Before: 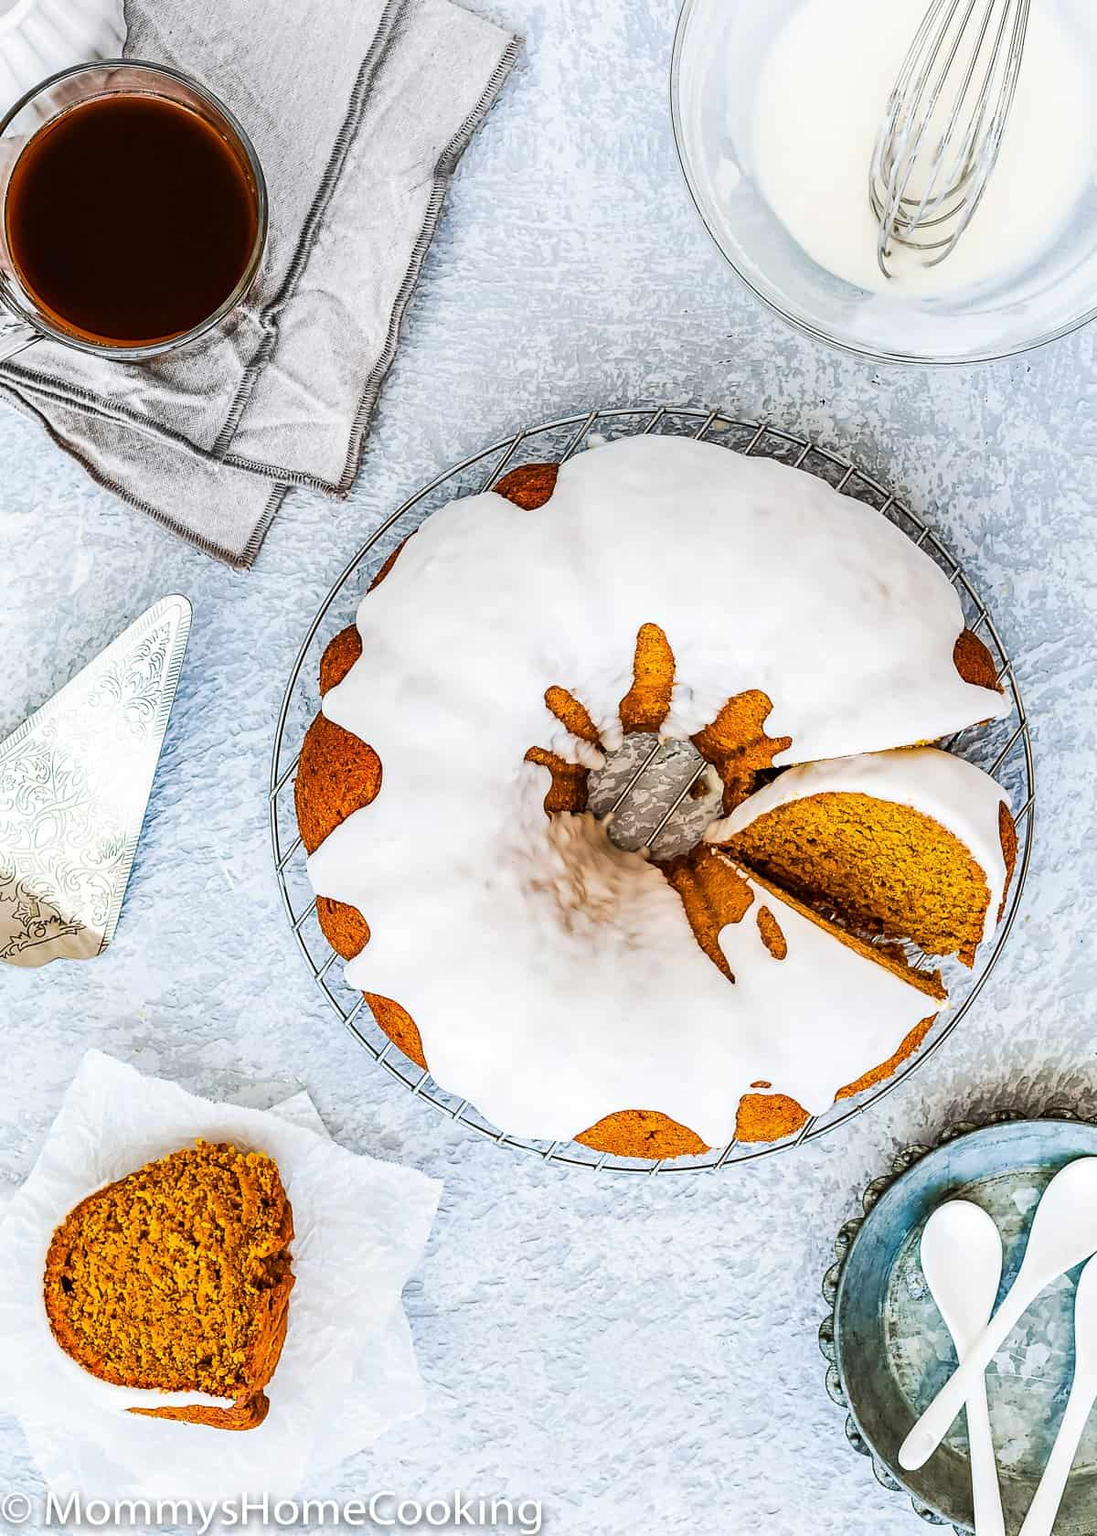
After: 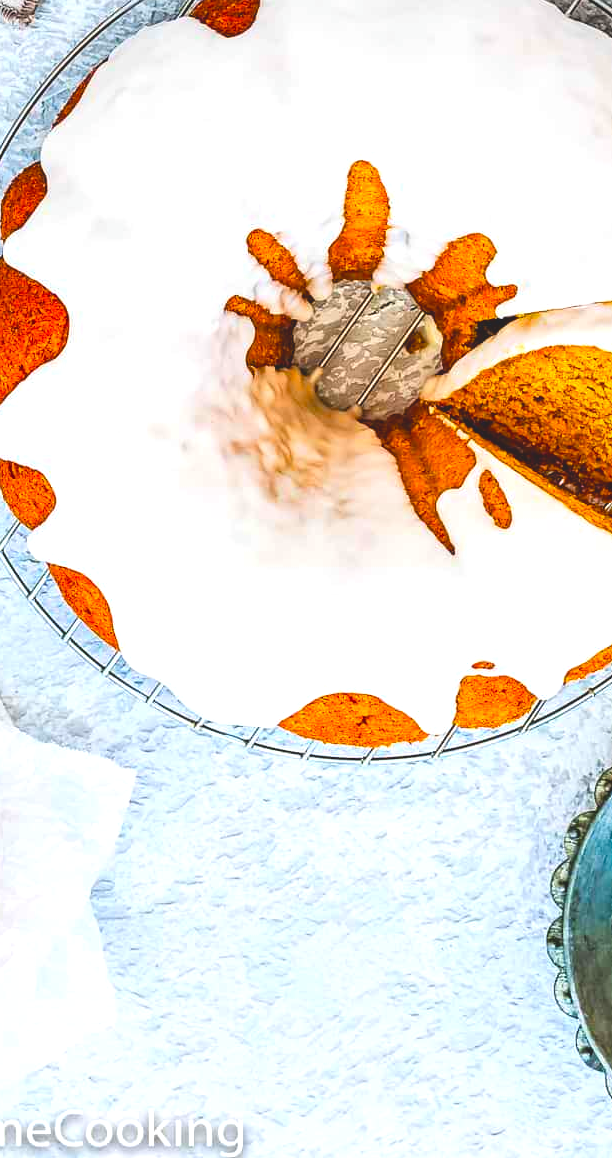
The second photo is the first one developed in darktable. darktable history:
crop and rotate: left 29.126%, top 31.035%, right 19.823%
color balance rgb: global offset › luminance 0.521%, perceptual saturation grading › global saturation 29.765%
tone equalizer: -8 EV -0.722 EV, -7 EV -0.704 EV, -6 EV -0.64 EV, -5 EV -0.376 EV, -3 EV 0.372 EV, -2 EV 0.6 EV, -1 EV 0.674 EV, +0 EV 0.739 EV
contrast brightness saturation: contrast -0.193, saturation 0.188
